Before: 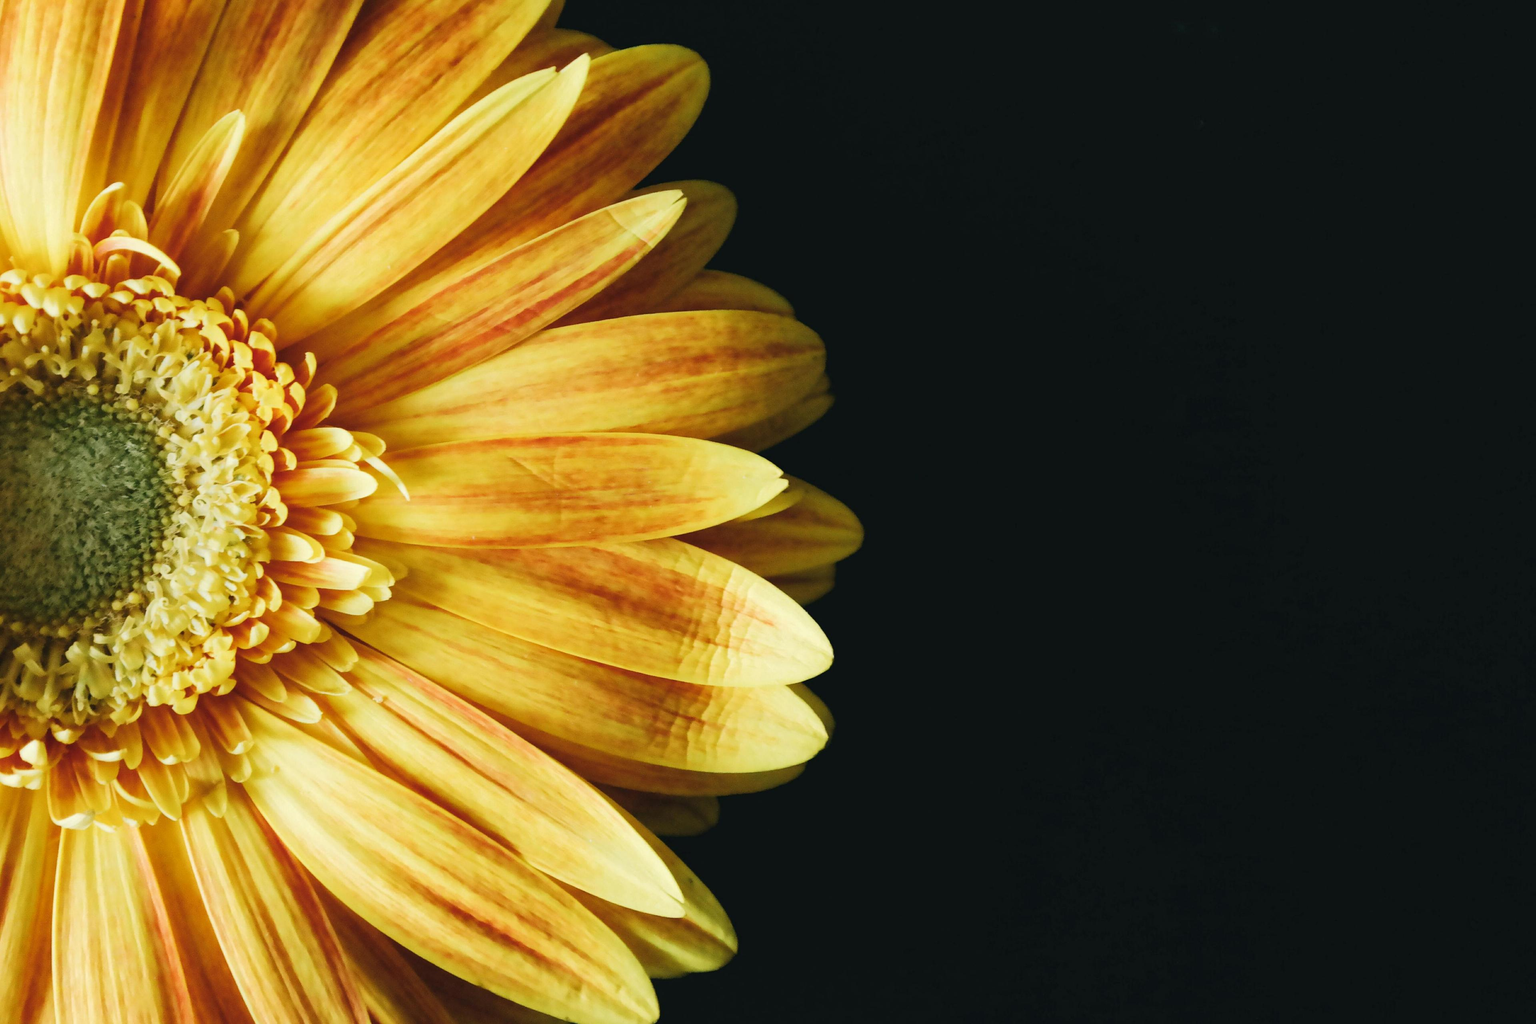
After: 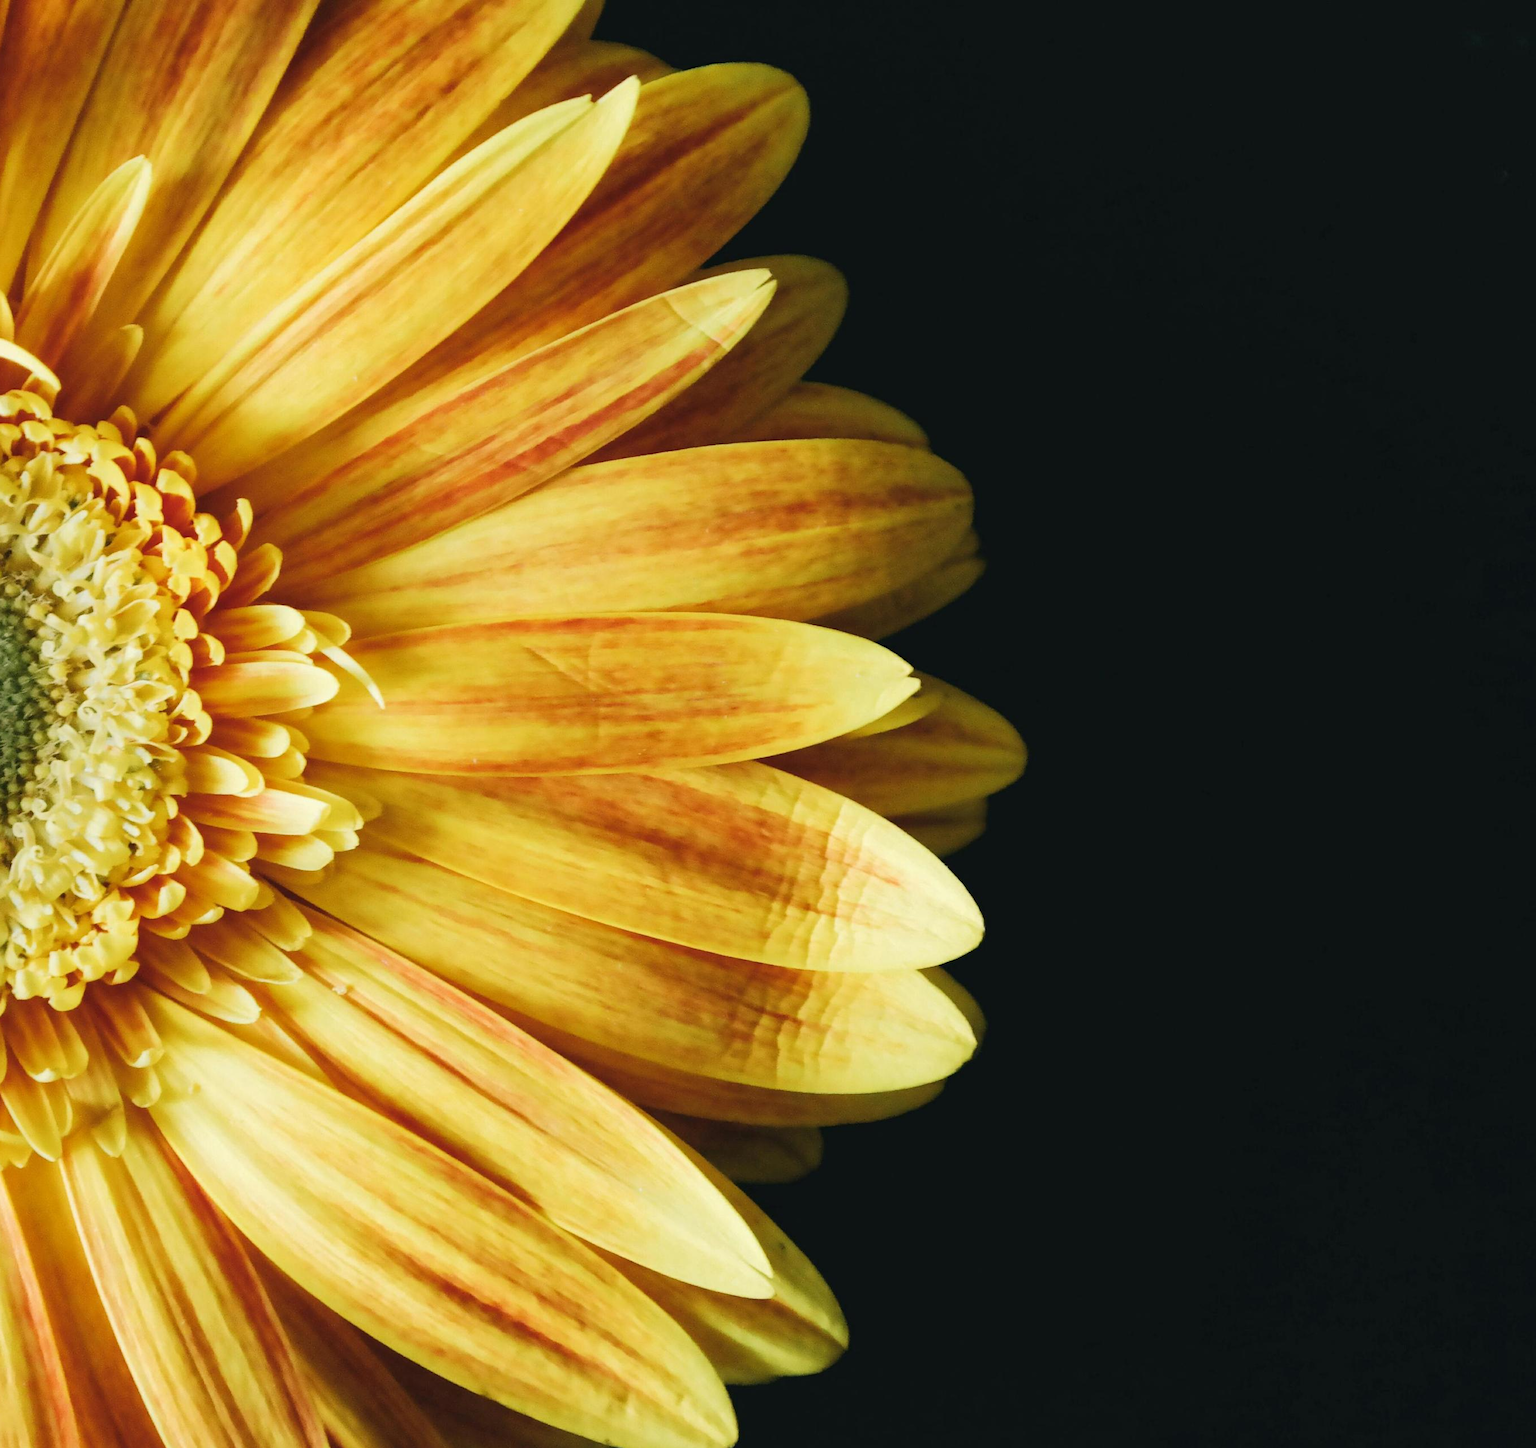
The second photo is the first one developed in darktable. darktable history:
crop and rotate: left 9.009%, right 20.302%
